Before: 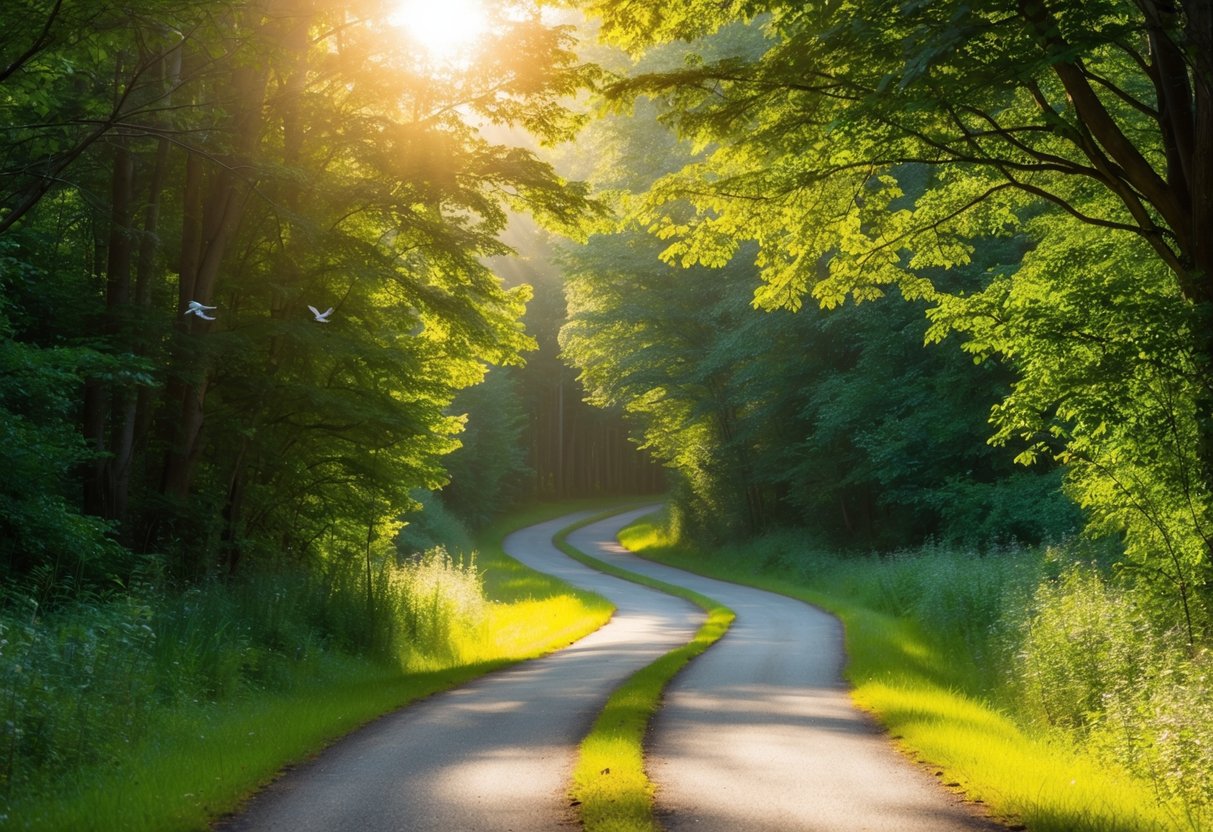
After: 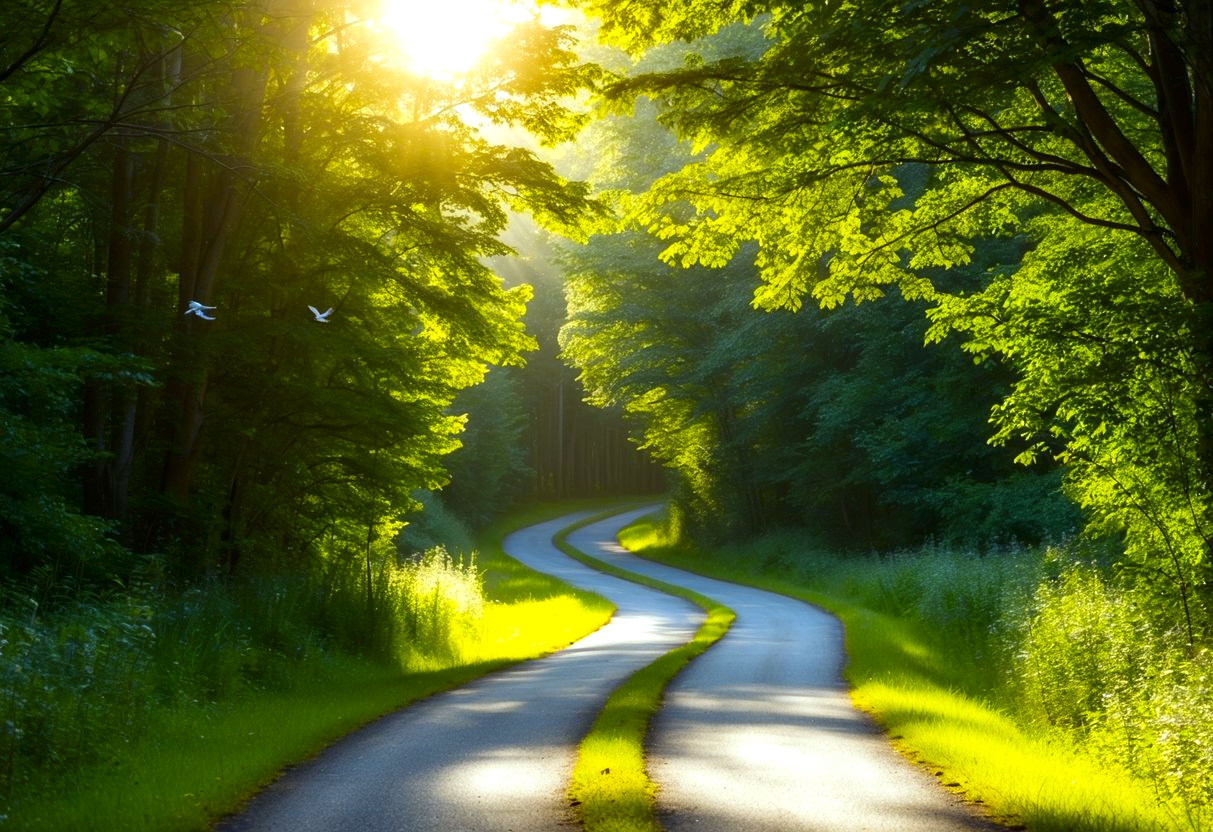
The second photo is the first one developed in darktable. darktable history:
color contrast: green-magenta contrast 0.85, blue-yellow contrast 1.25, unbound 0
white balance: red 0.924, blue 1.095
contrast brightness saturation: contrast 0.07, brightness -0.13, saturation 0.06
color correction: highlights a* -4.73, highlights b* 5.06, saturation 0.97
exposure: black level correction 0, exposure 0.5 EV, compensate highlight preservation false
